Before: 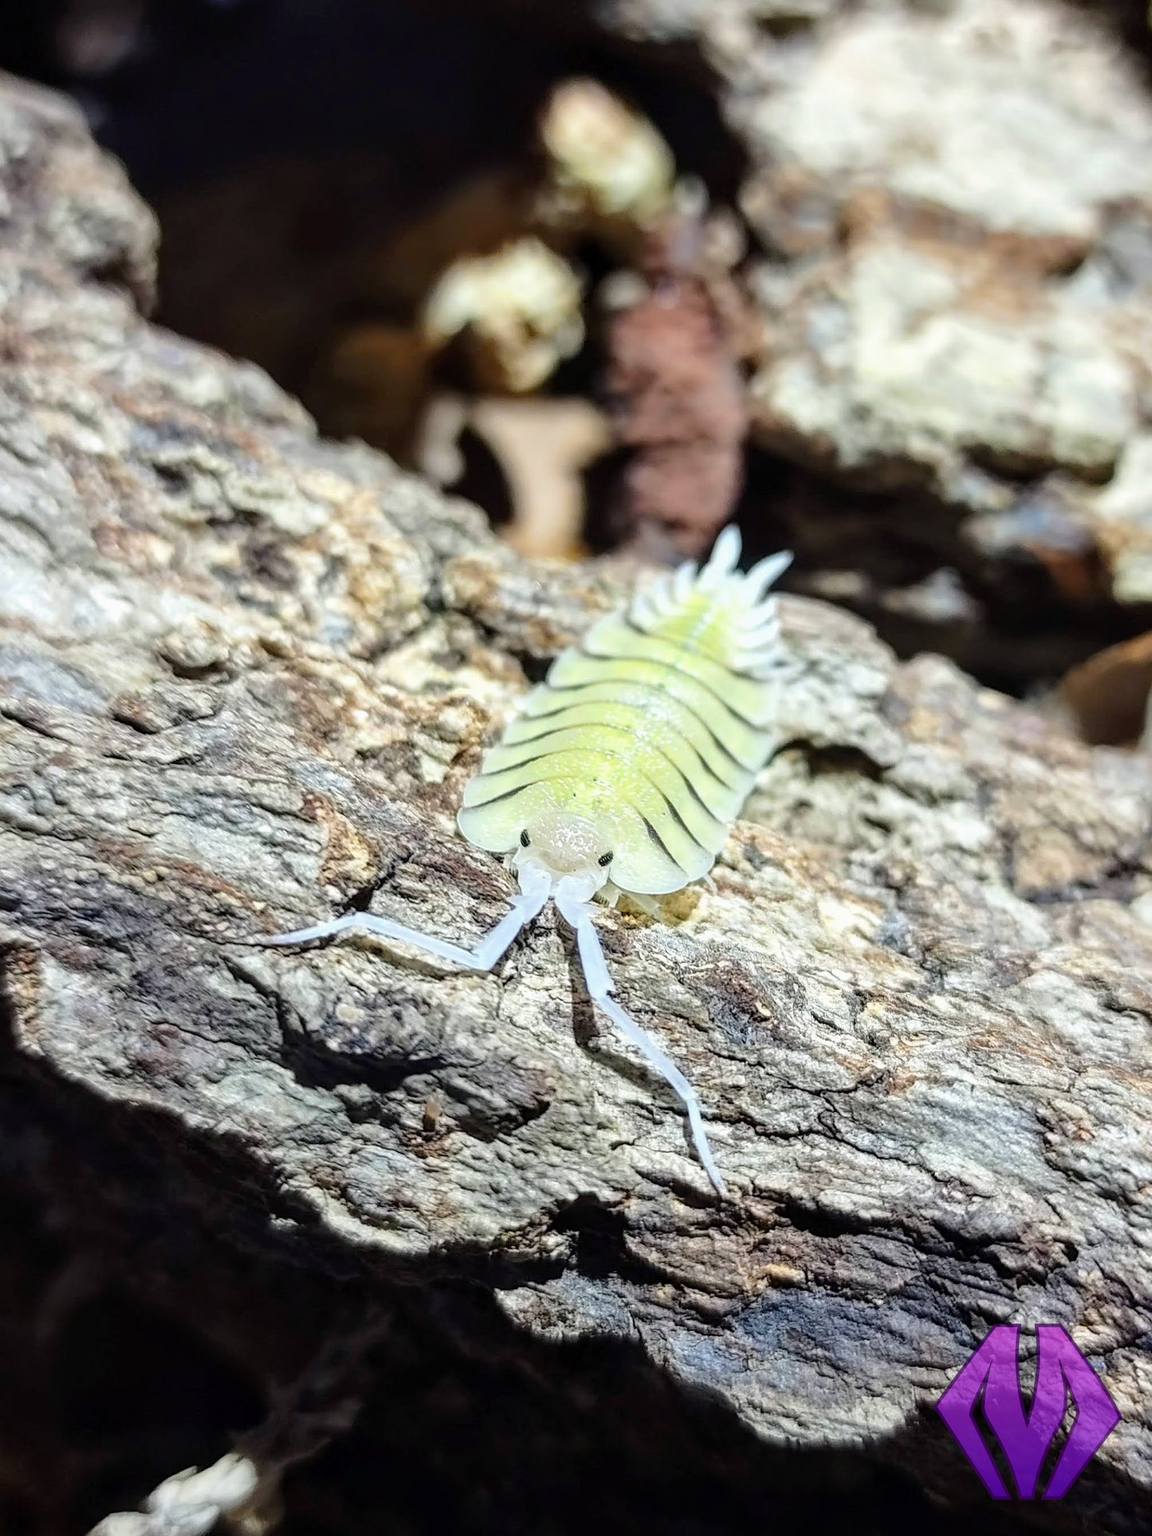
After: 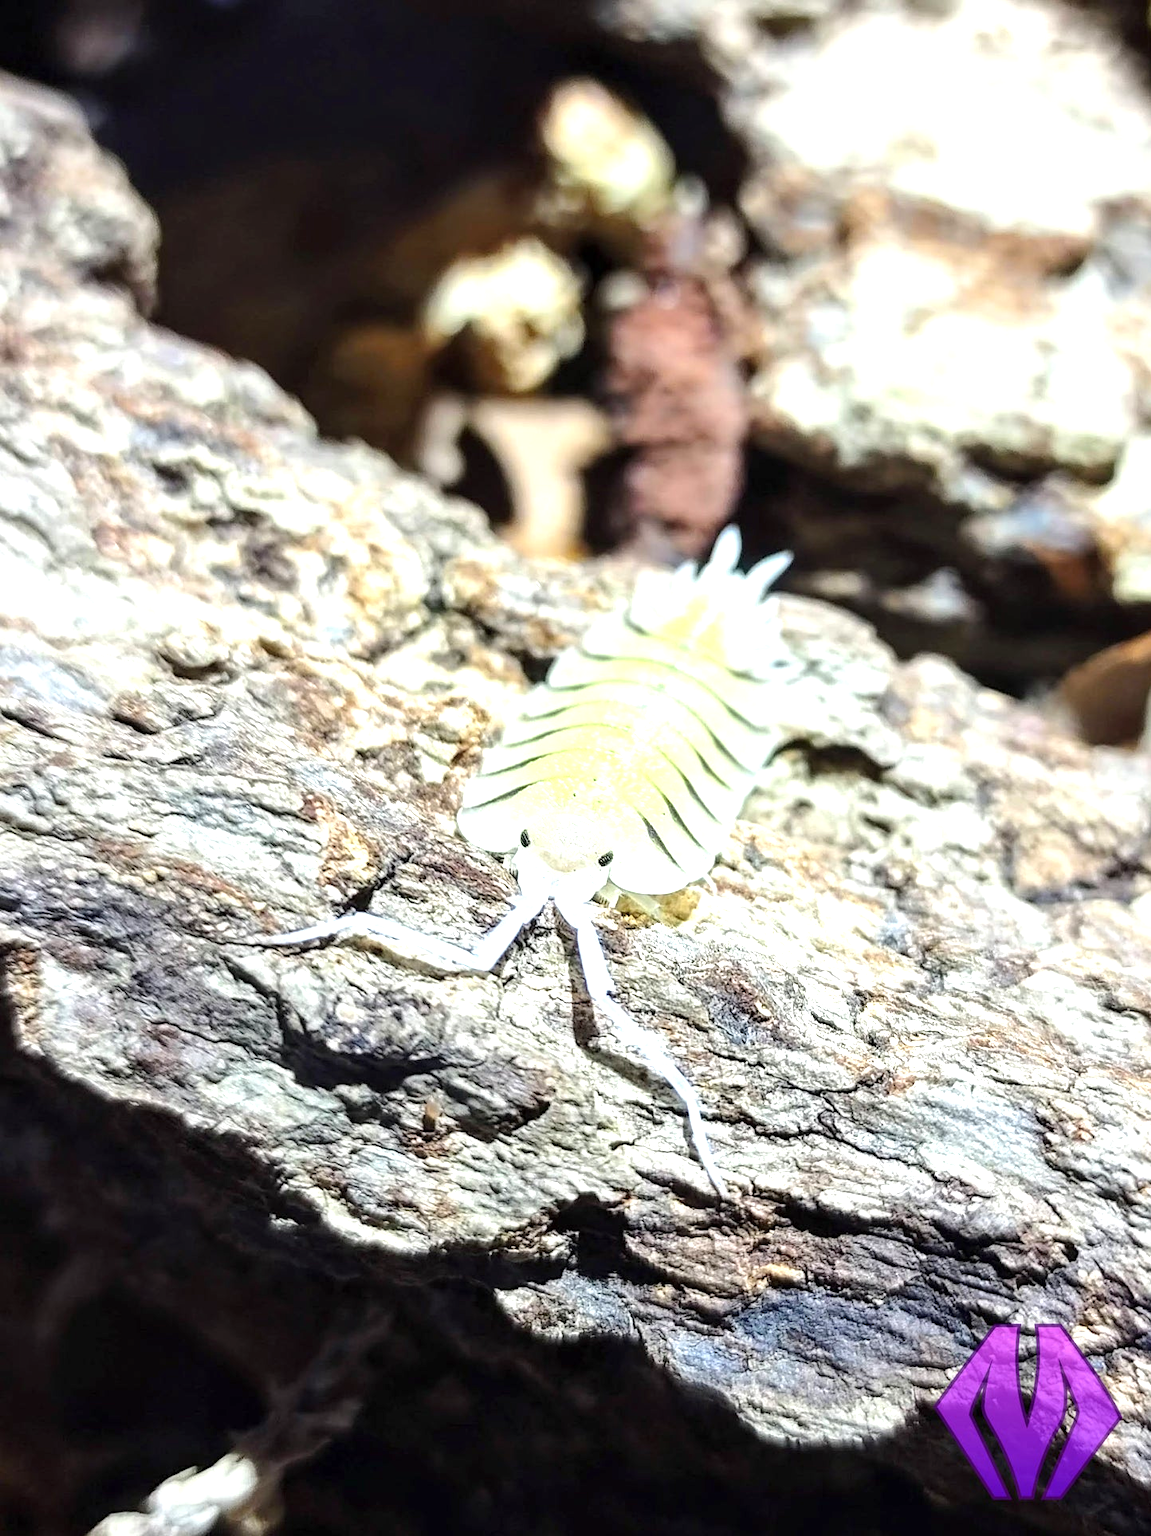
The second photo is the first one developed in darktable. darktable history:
exposure: exposure 0.771 EV, compensate exposure bias true, compensate highlight preservation false
